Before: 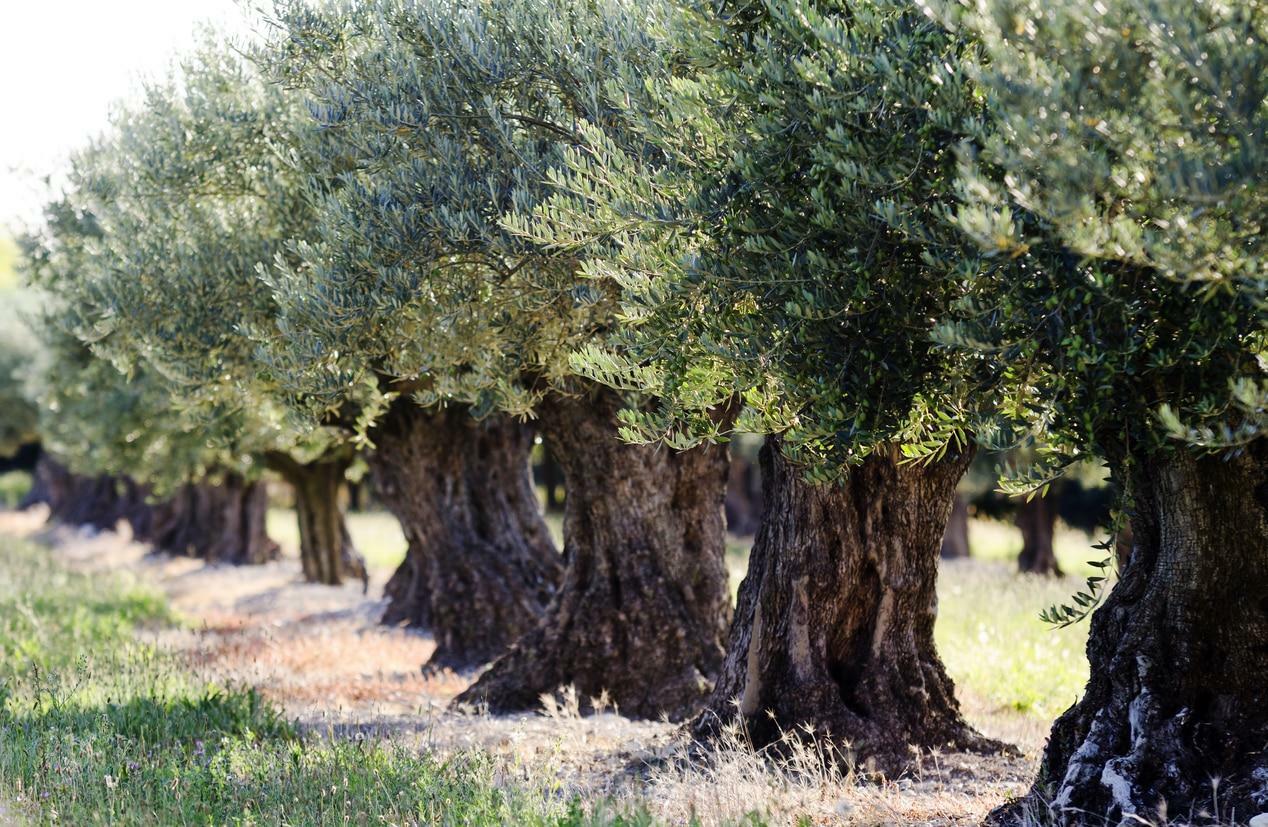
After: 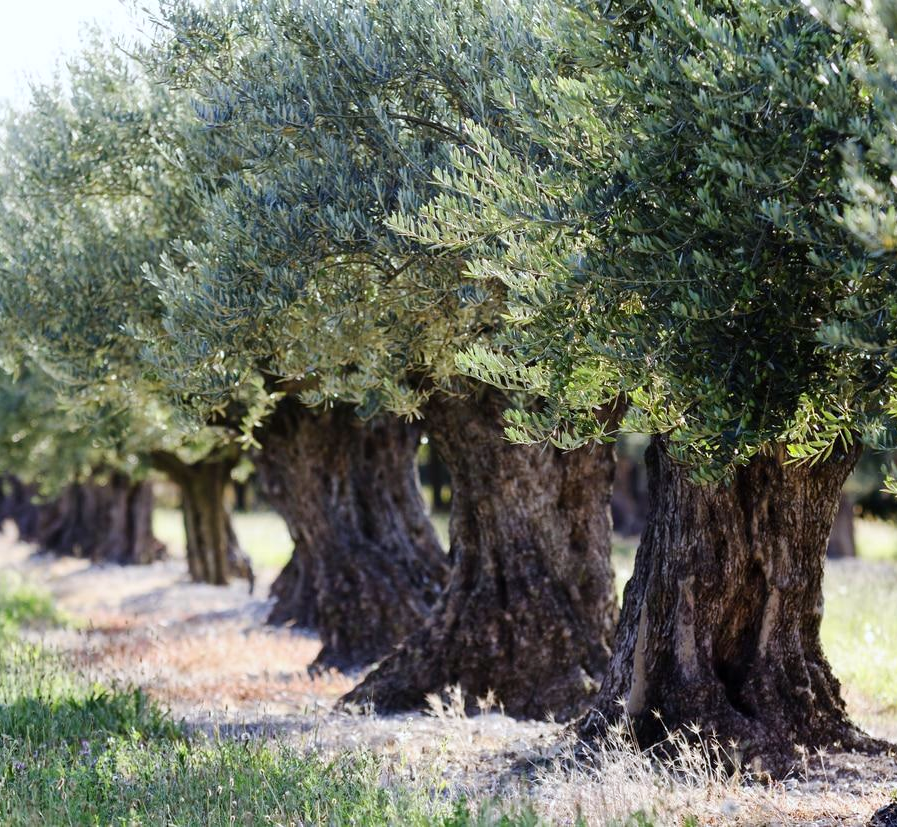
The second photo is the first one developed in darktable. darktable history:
crop and rotate: left 9.061%, right 20.142%
white balance: red 0.974, blue 1.044
tone equalizer: on, module defaults
